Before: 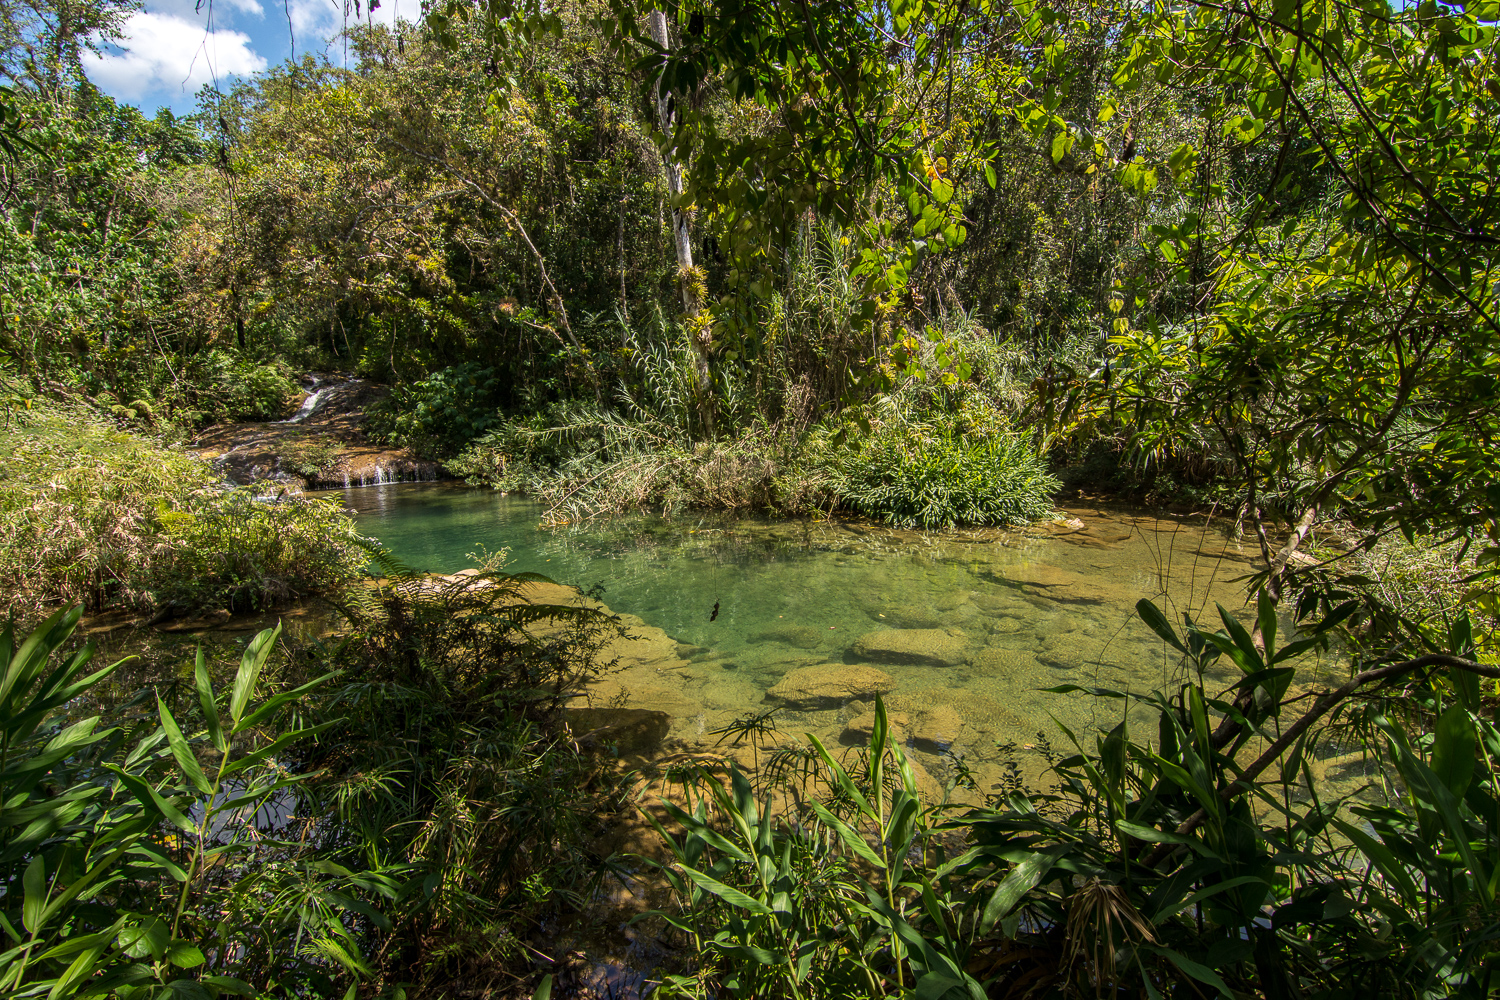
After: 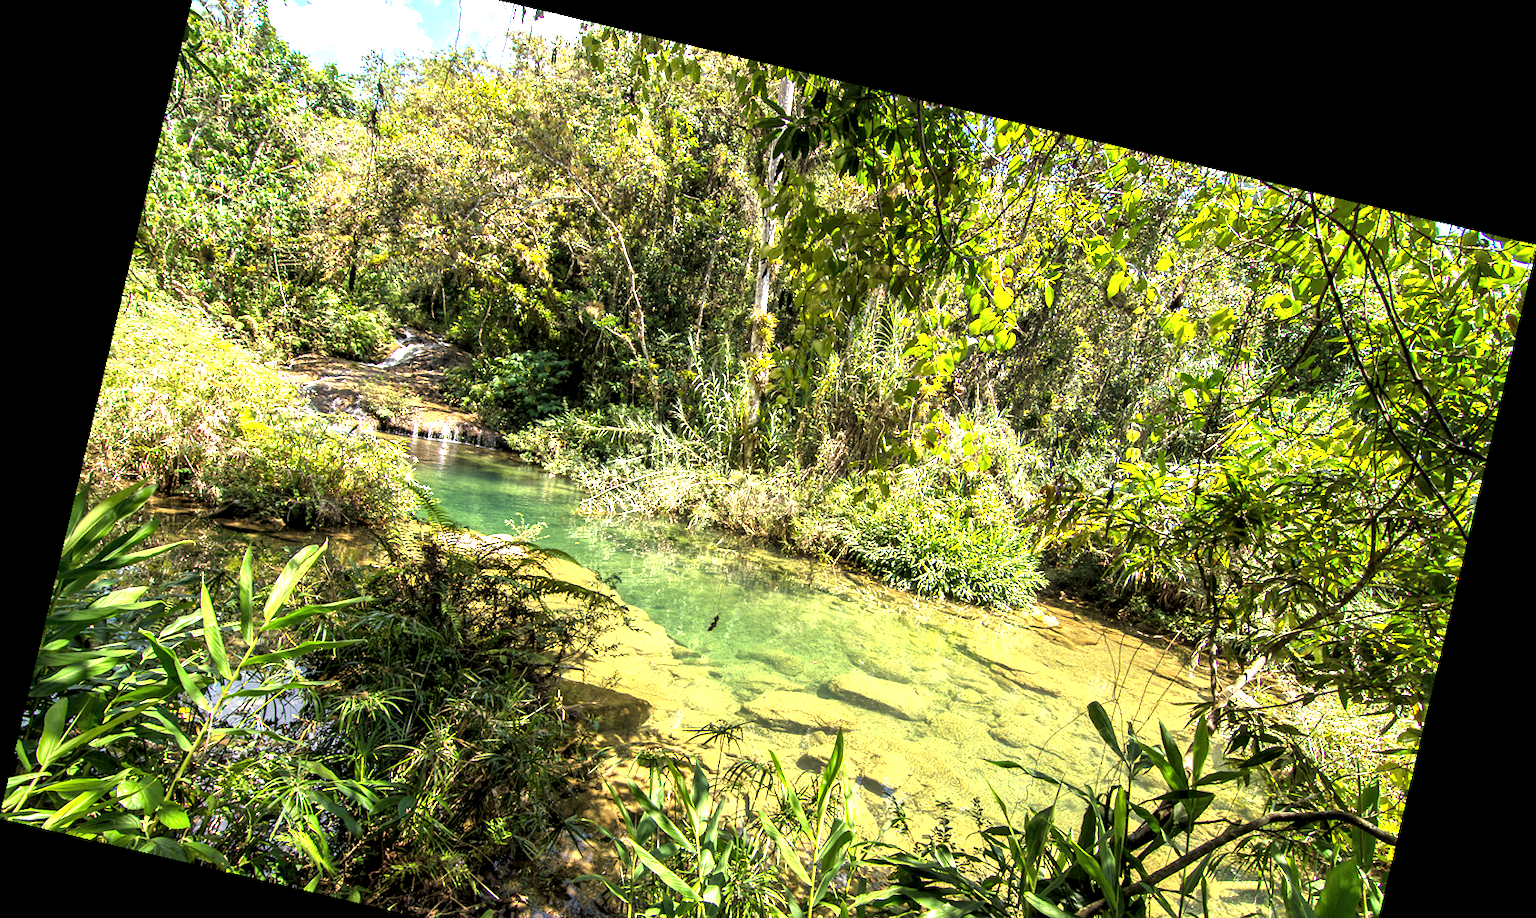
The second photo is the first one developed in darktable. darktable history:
crop: top 5.667%, bottom 17.637%
rotate and perspective: rotation 13.27°, automatic cropping off
exposure: black level correction 0, exposure 0.7 EV, compensate exposure bias true, compensate highlight preservation false
local contrast: mode bilateral grid, contrast 20, coarseness 50, detail 120%, midtone range 0.2
rgb levels: levels [[0.01, 0.419, 0.839], [0, 0.5, 1], [0, 0.5, 1]]
